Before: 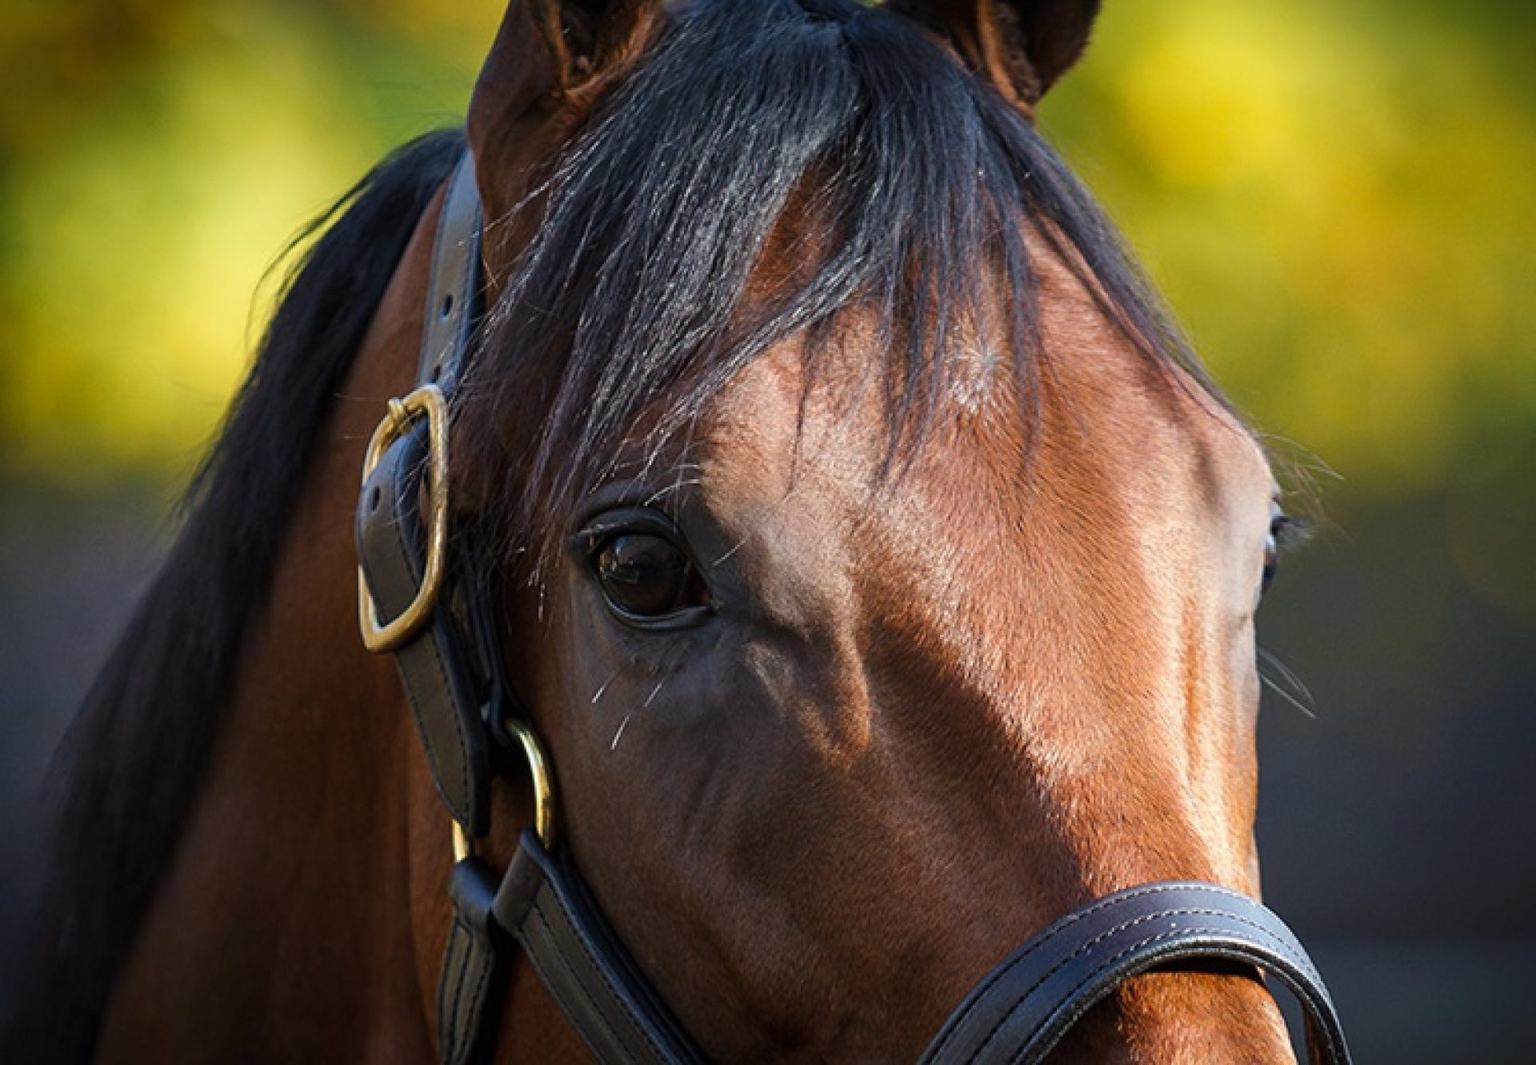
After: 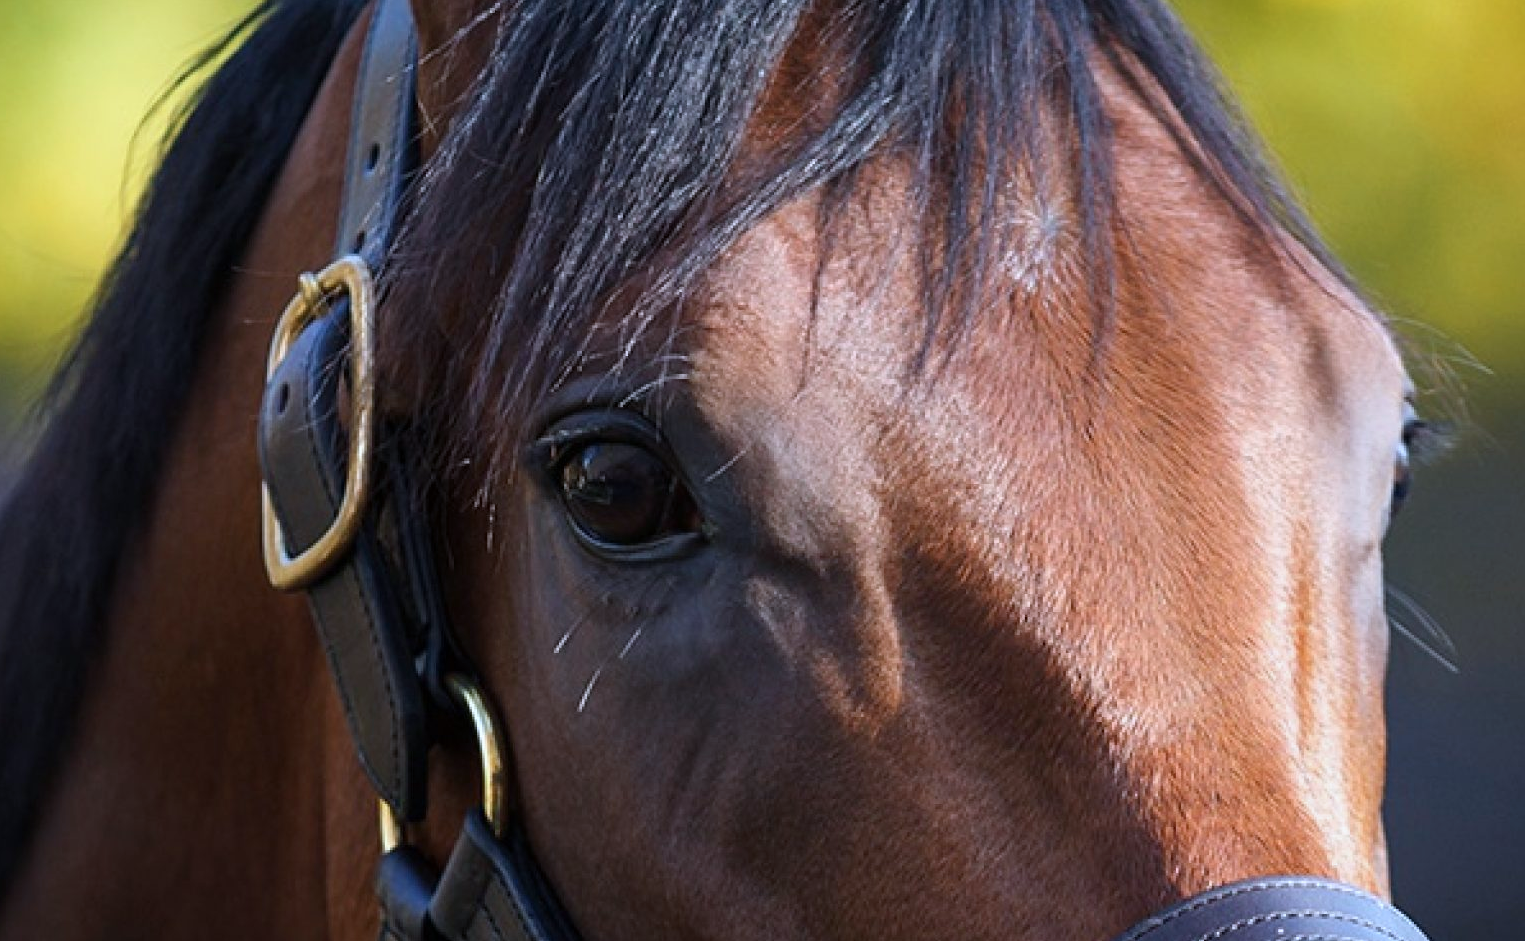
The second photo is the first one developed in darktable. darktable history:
crop: left 9.712%, top 16.928%, right 10.845%, bottom 12.332%
color calibration: illuminant as shot in camera, x 0.37, y 0.382, temperature 4313.32 K
